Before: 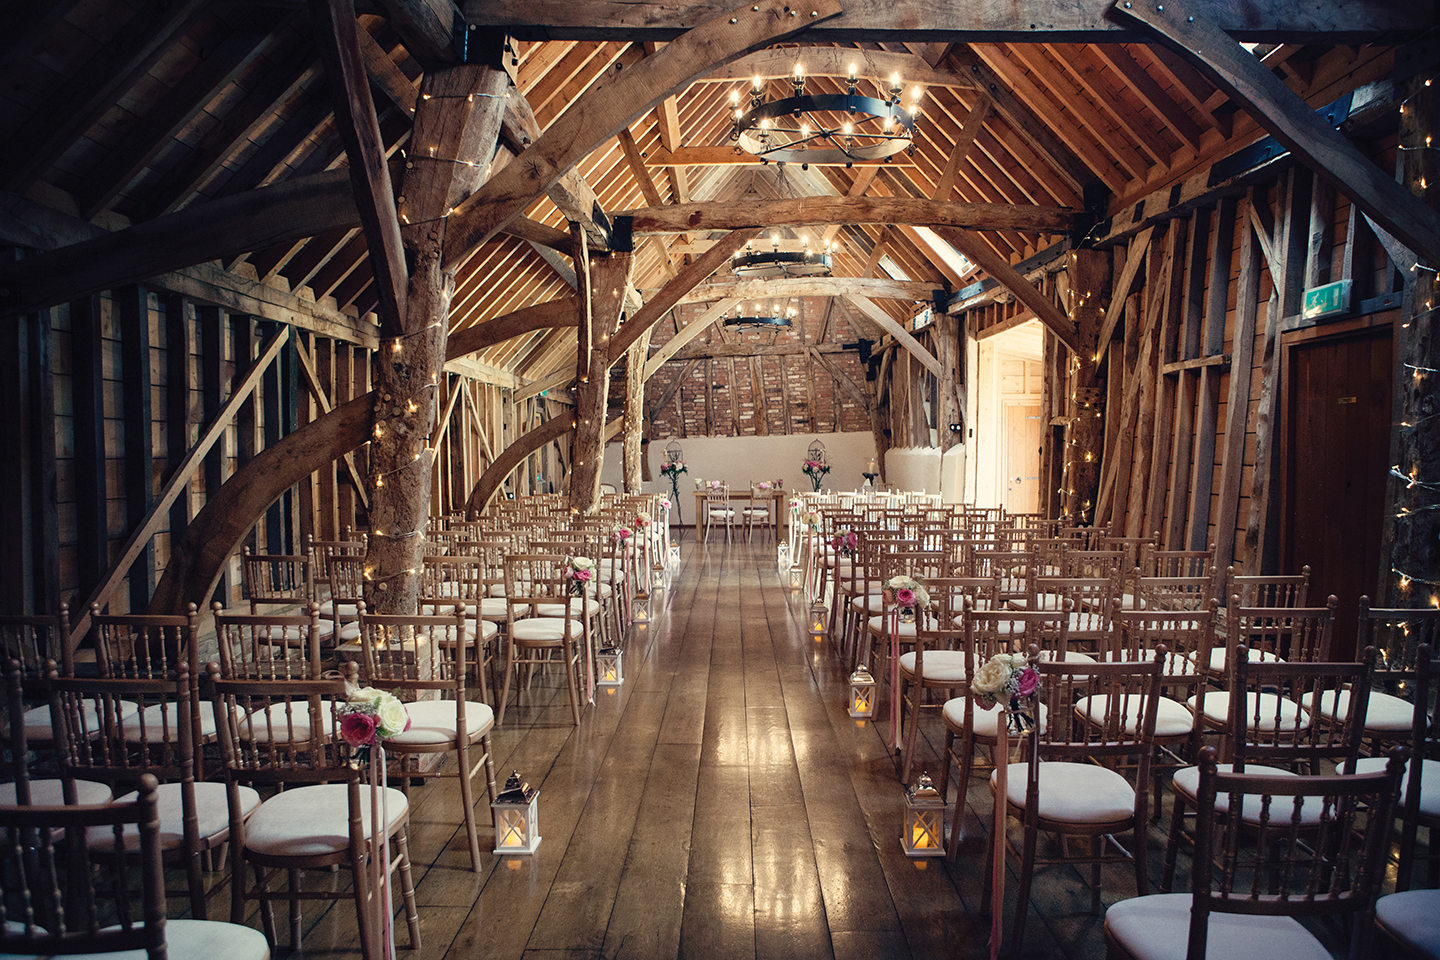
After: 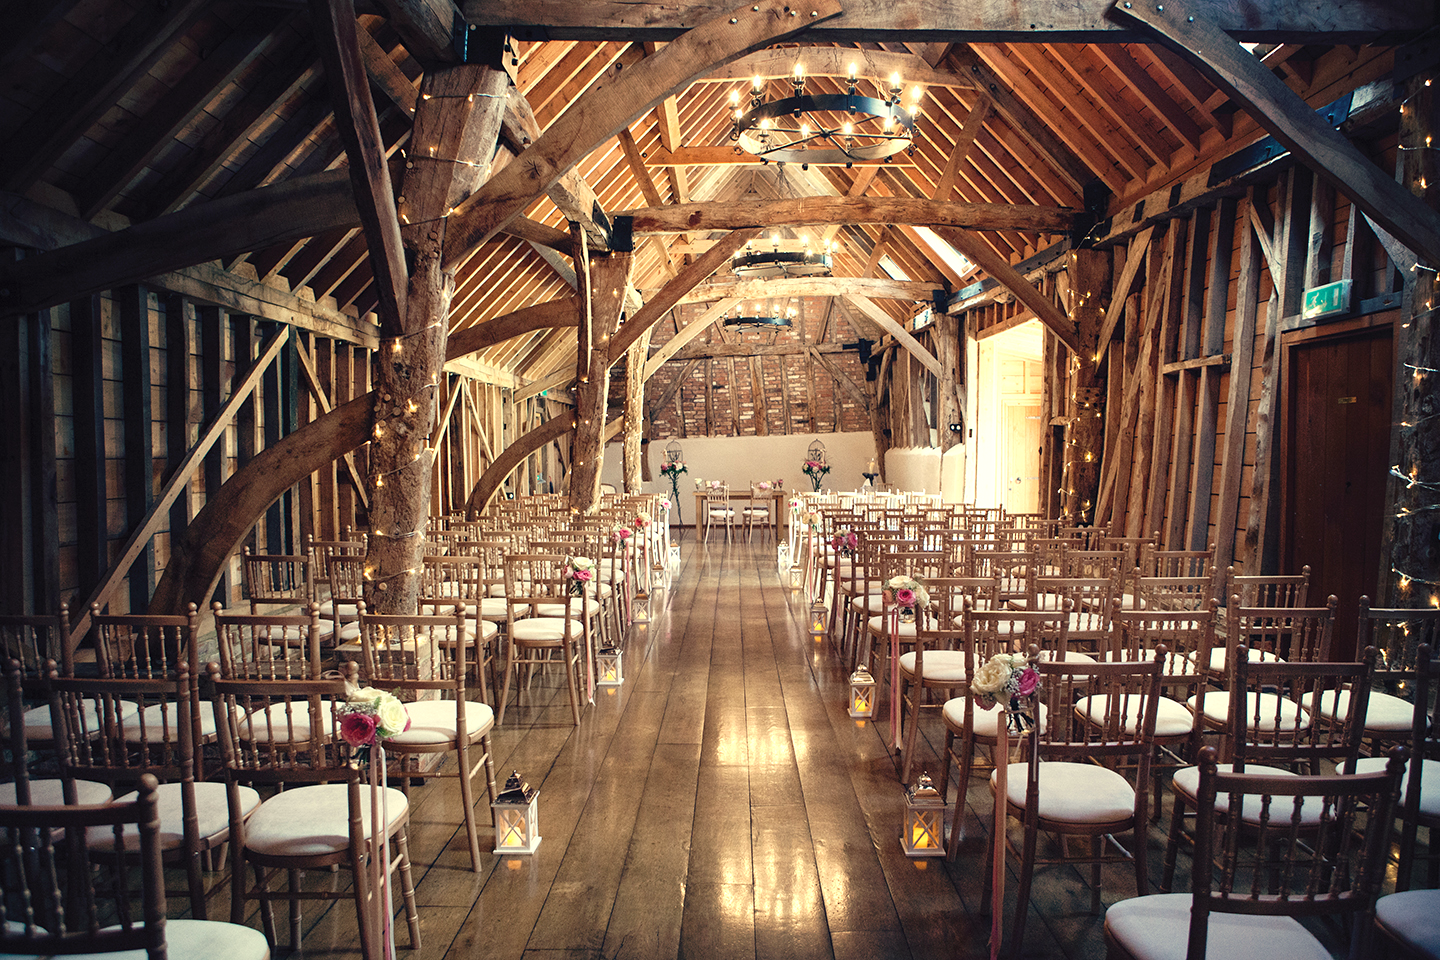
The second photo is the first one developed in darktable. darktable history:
exposure: exposure 0.493 EV, compensate highlight preservation false
white balance: red 1.029, blue 0.92
